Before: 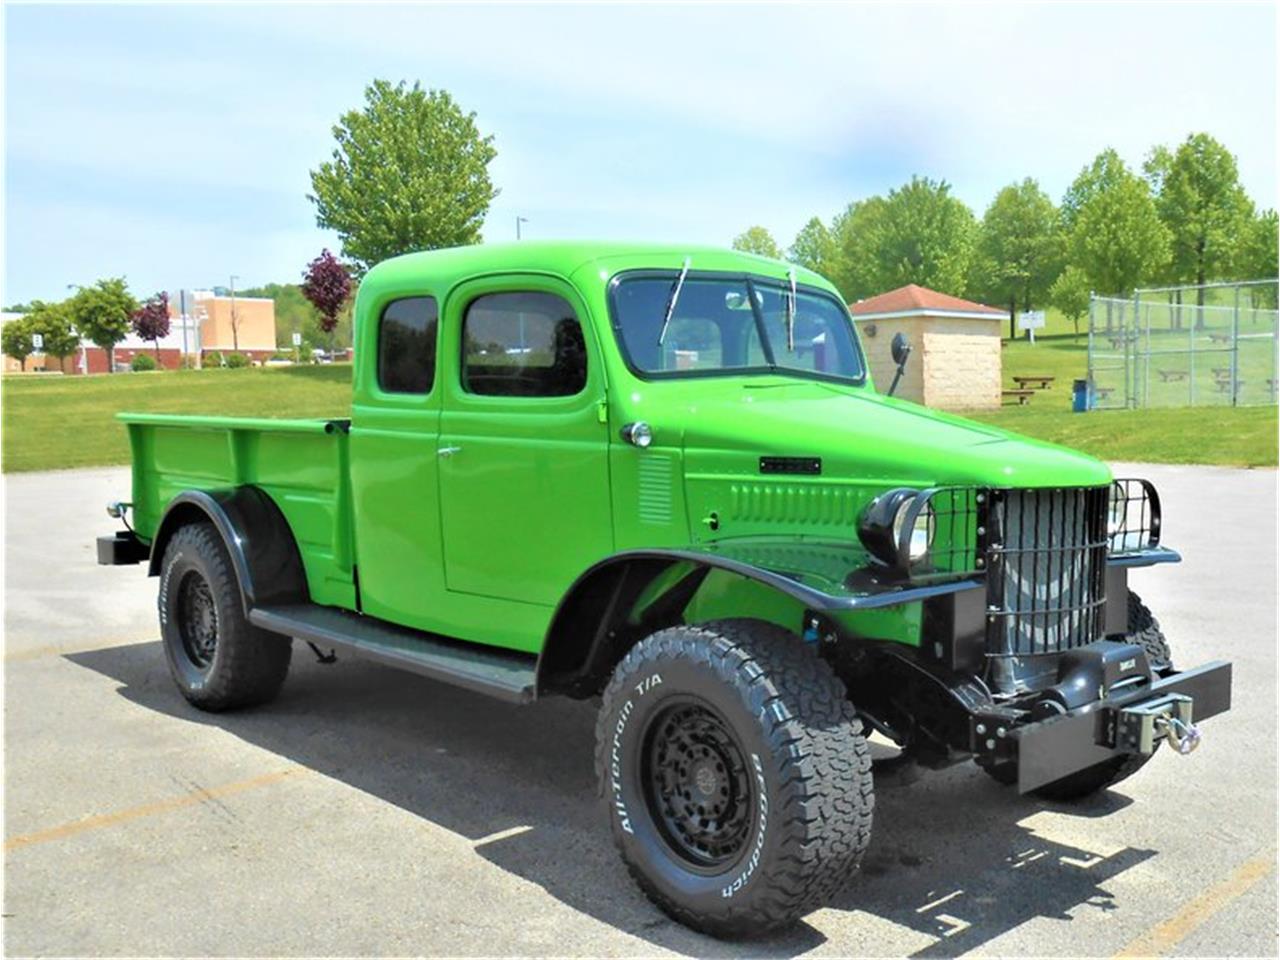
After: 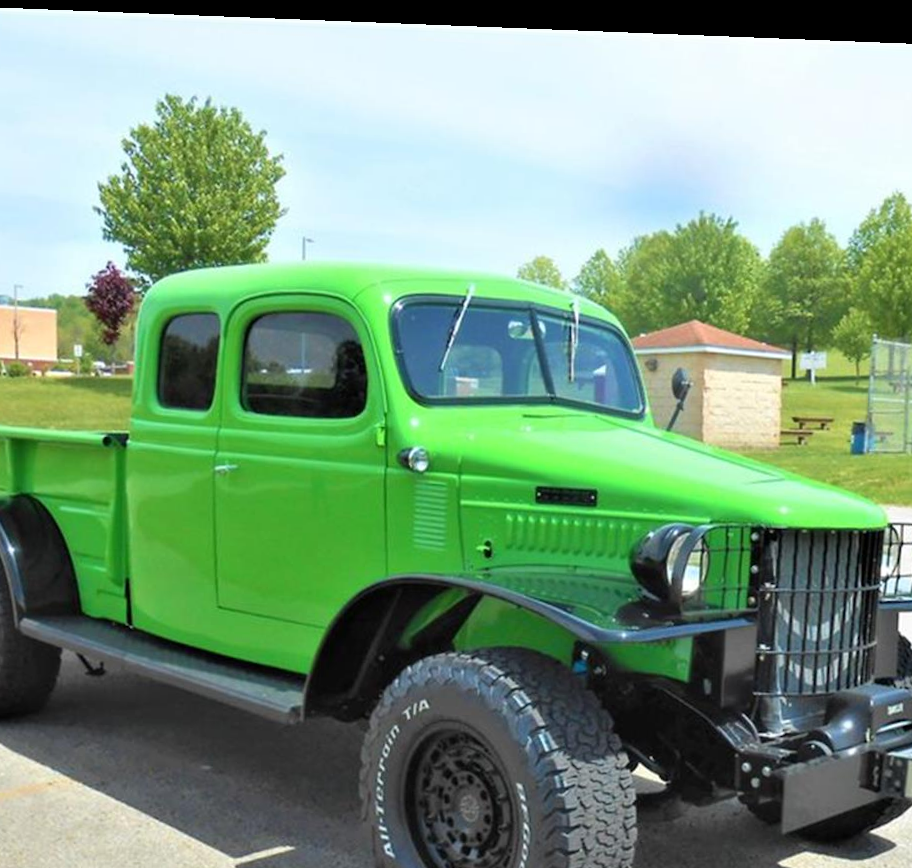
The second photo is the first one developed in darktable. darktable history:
rotate and perspective: rotation 2.27°, automatic cropping off
tone equalizer: on, module defaults
crop: left 18.479%, right 12.2%, bottom 13.971%
